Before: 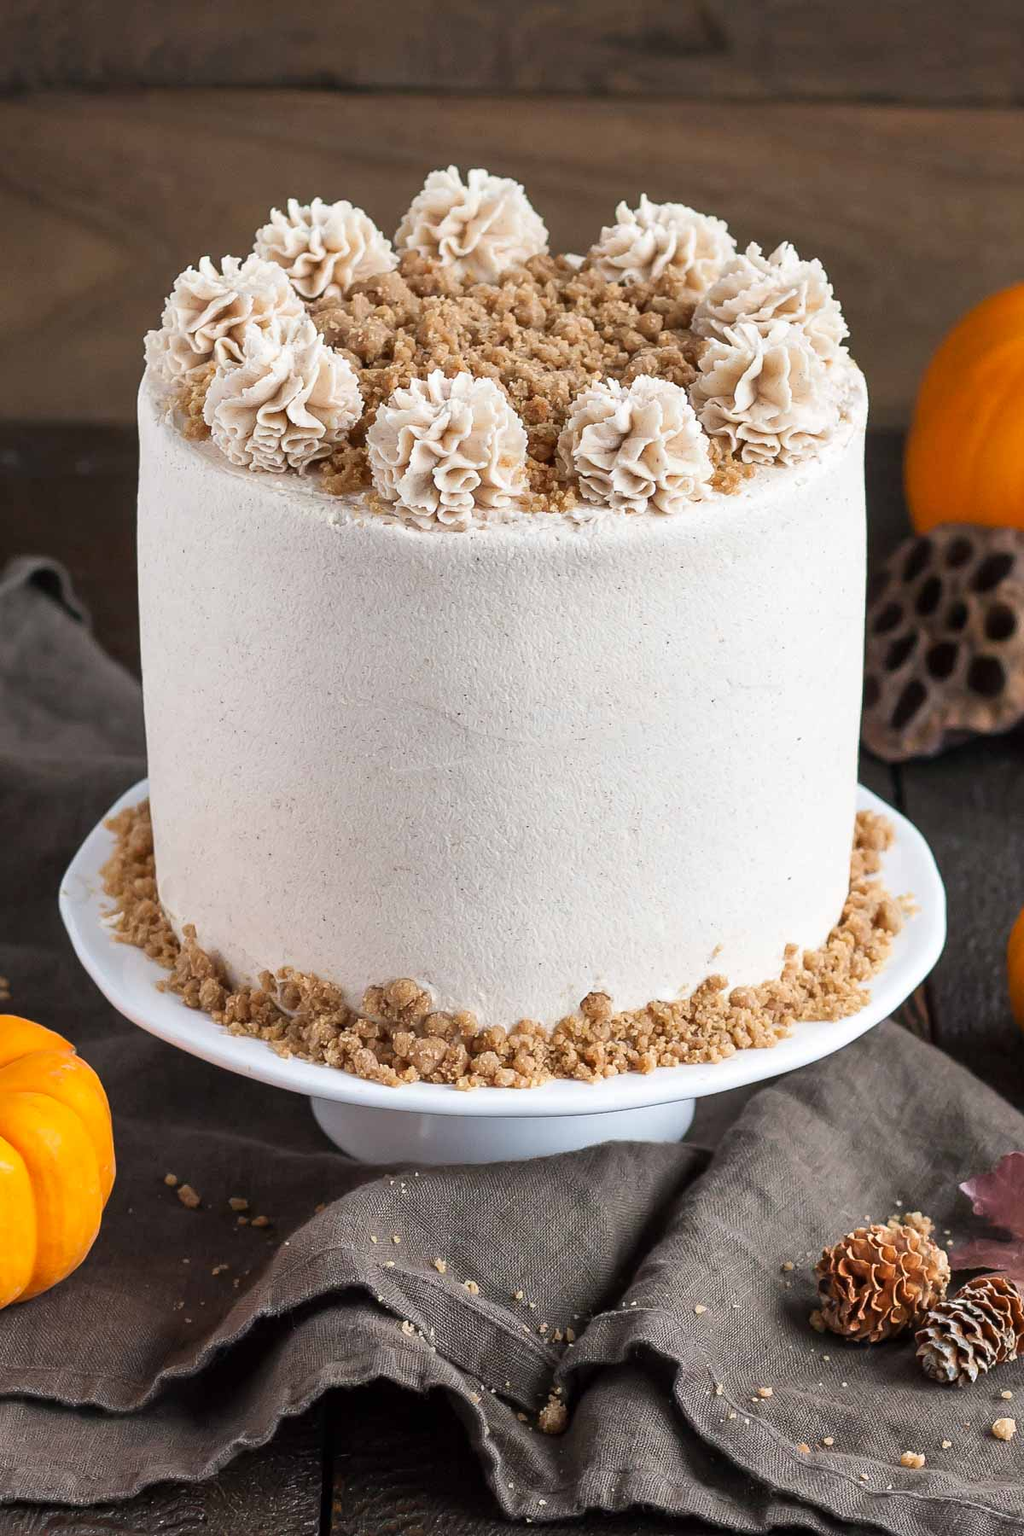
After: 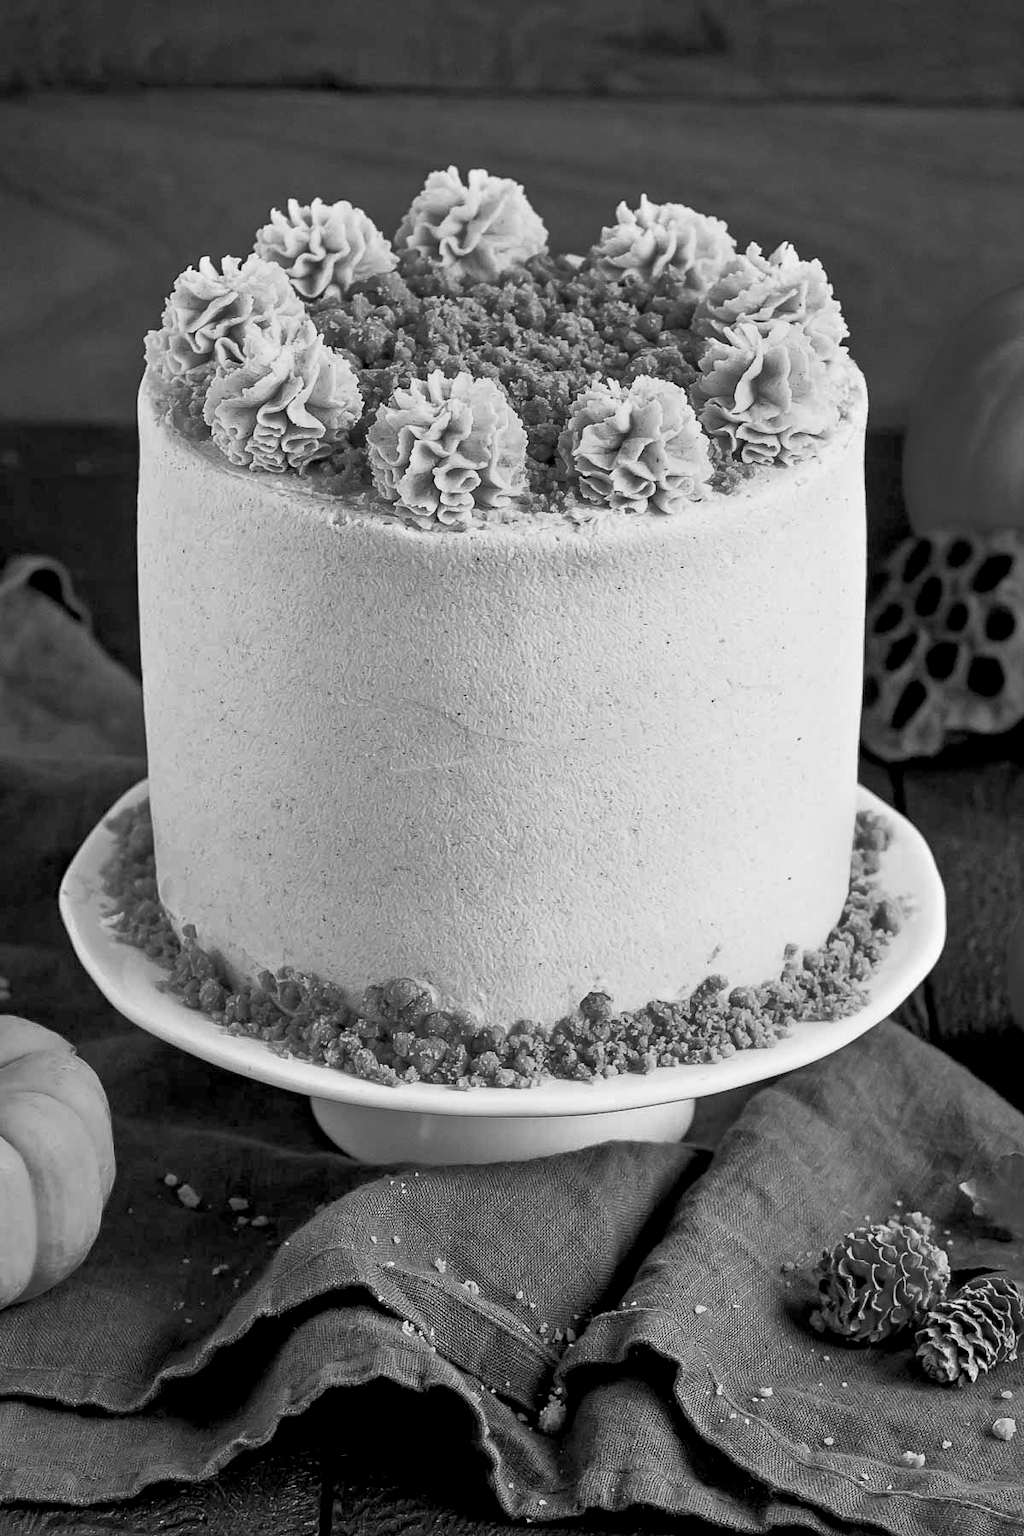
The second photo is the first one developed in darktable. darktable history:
haze removal: compatibility mode true, adaptive false
exposure: black level correction 0.009, exposure 0.014 EV, compensate highlight preservation false
white balance: red 1.467, blue 0.684
vignetting: brightness -0.167
monochrome: a 0, b 0, size 0.5, highlights 0.57
